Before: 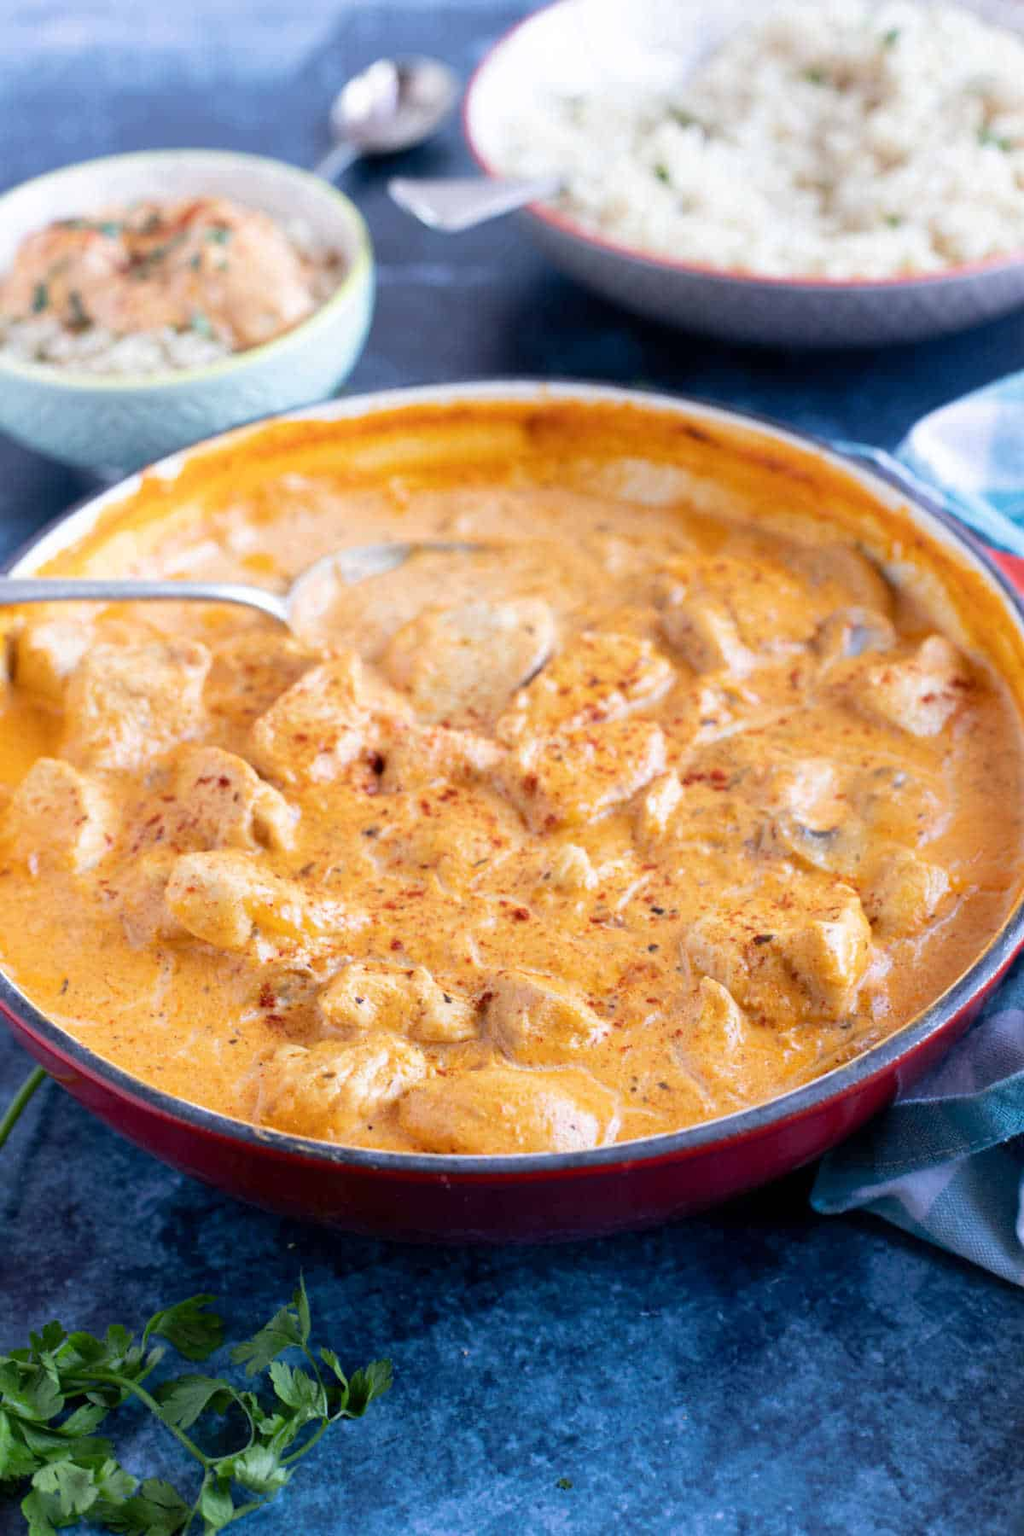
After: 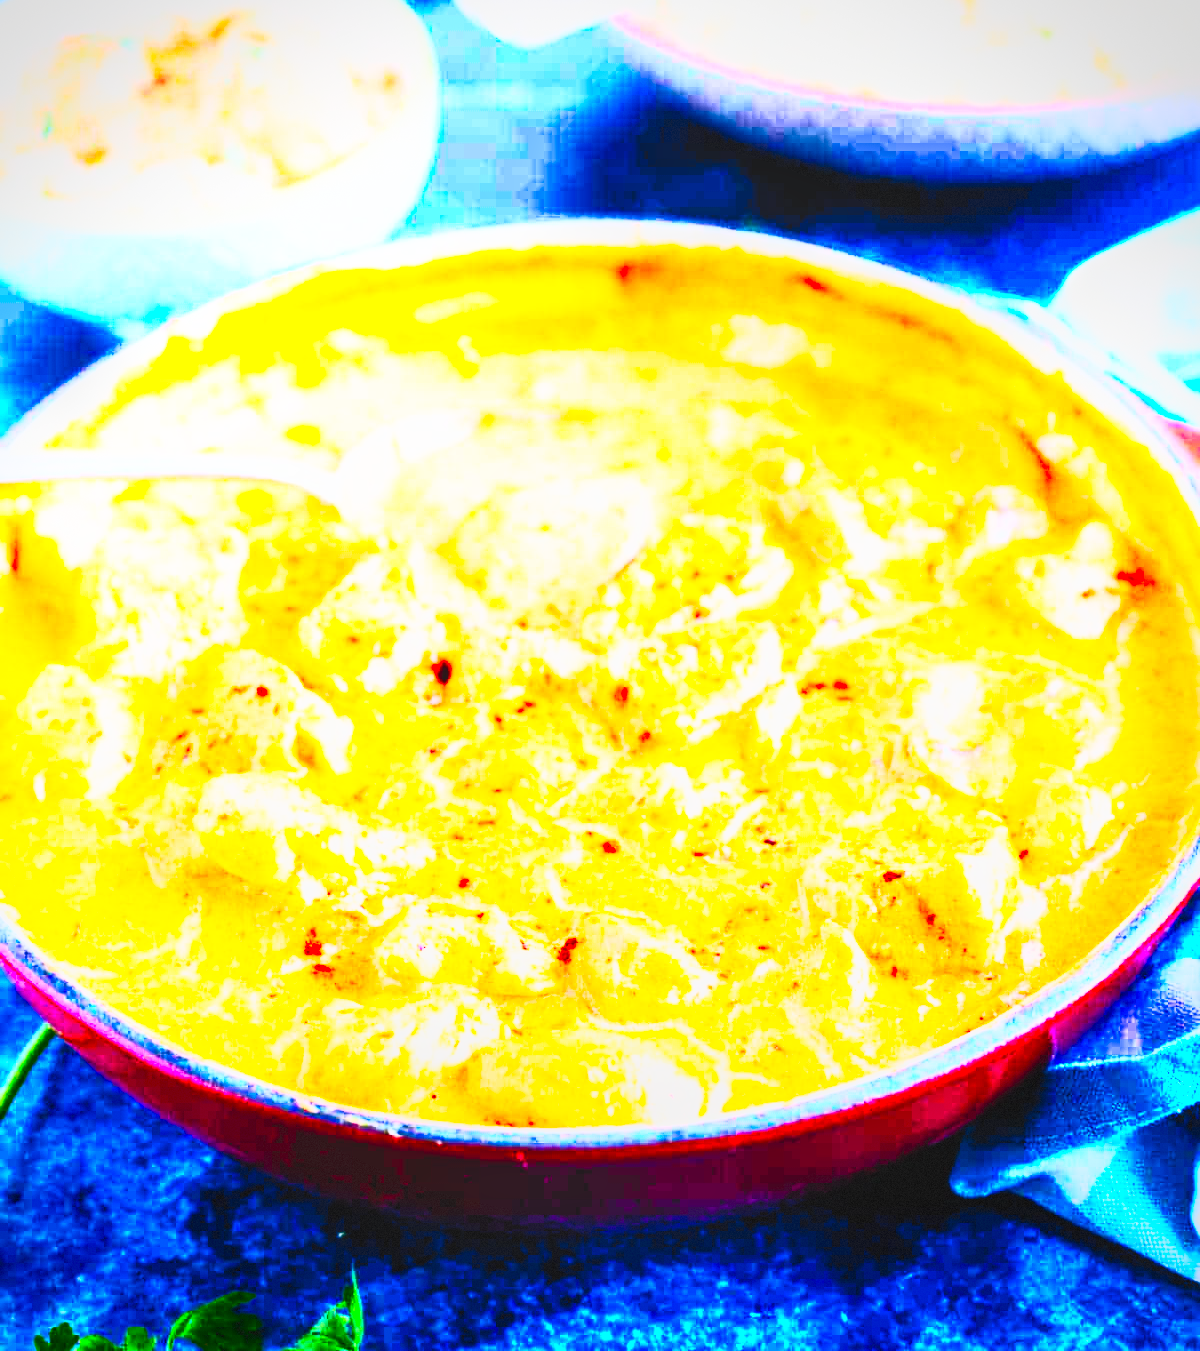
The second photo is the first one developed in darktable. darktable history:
contrast brightness saturation: contrast 0.824, brightness 0.606, saturation 0.584
local contrast: on, module defaults
vignetting: fall-off radius 61.24%, brightness -0.297, saturation -0.045, dithering 8-bit output
exposure: exposure 0.257 EV, compensate highlight preservation false
crop and rotate: top 12.54%, bottom 12.371%
base curve: curves: ch0 [(0, 0) (0.007, 0.004) (0.027, 0.03) (0.046, 0.07) (0.207, 0.54) (0.442, 0.872) (0.673, 0.972) (1, 1)], preserve colors none
color balance rgb: power › hue 325.92°, linear chroma grading › global chroma 15.531%, perceptual saturation grading › global saturation 46.254%, perceptual saturation grading › highlights -50.601%, perceptual saturation grading › shadows 30.774%
